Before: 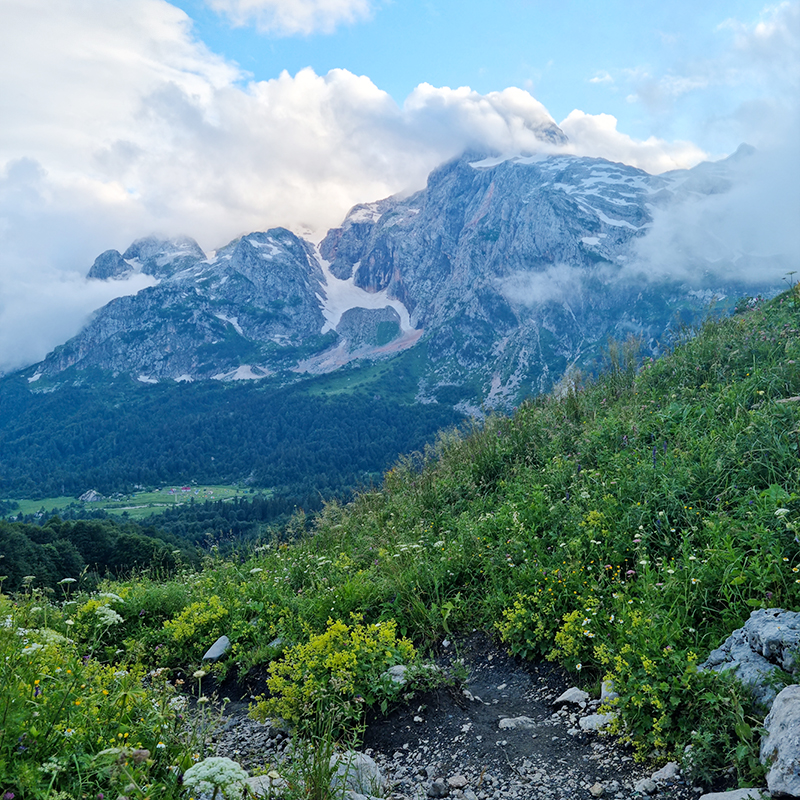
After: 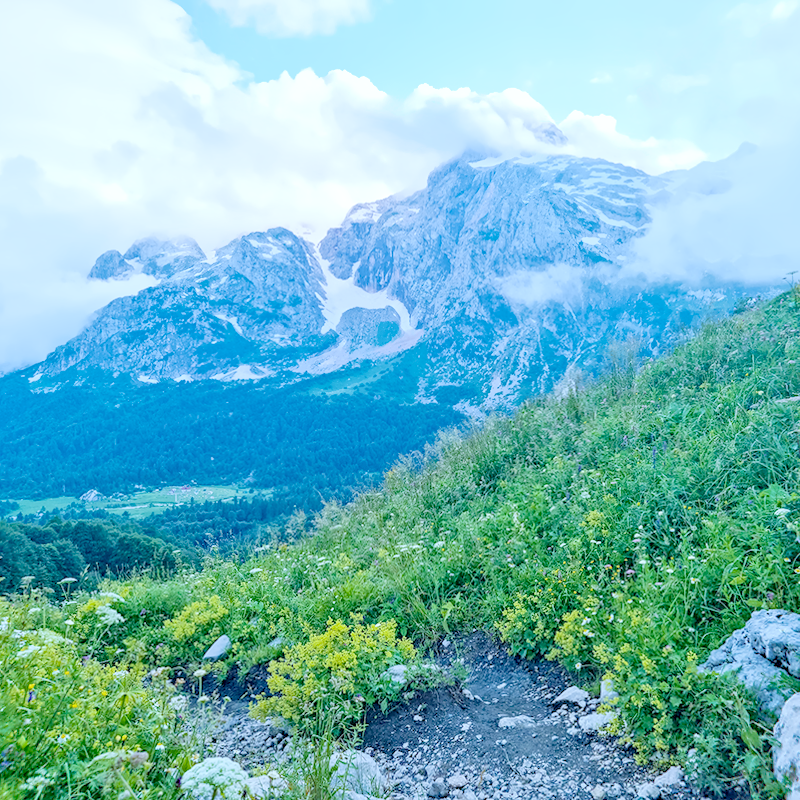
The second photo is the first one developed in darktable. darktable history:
local contrast: on, module defaults
color calibration: x 0.37, y 0.382, temperature 4313.32 K
denoise (profiled): preserve shadows 1.43, scattering 0.005, a [-1, 0, 0], compensate highlight preservation false
haze removal: compatibility mode true, adaptive false
highlight reconstruction: on, module defaults
lens correction: scale 1, crop 1, focal 35, aperture 16, distance 1.55, camera "Canon EOS RP", lens "Canon RF 35mm F1.8 MACRO IS STM"
velvia: on, module defaults
color balance rgb: perceptual saturation grading › global saturation 35%, perceptual saturation grading › highlights -25%, perceptual saturation grading › shadows 50%
